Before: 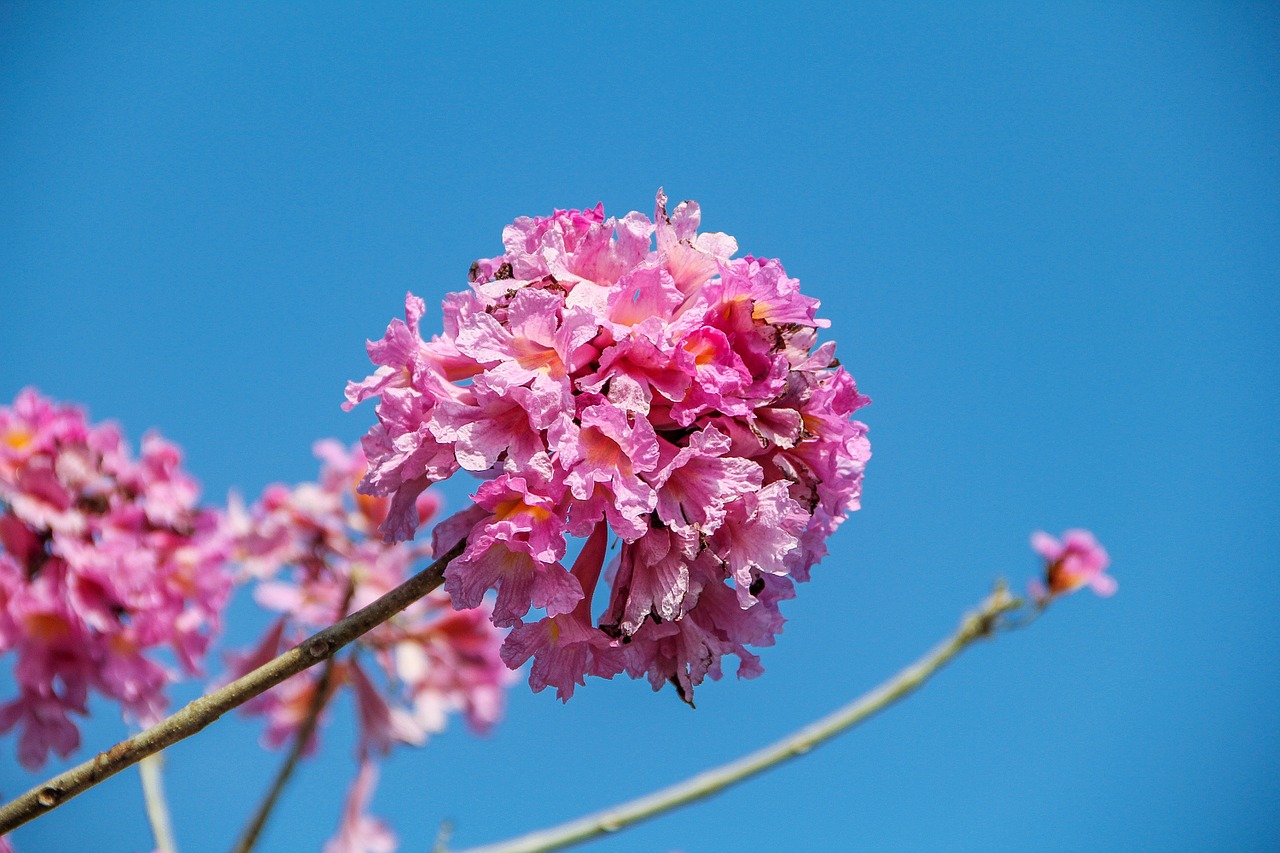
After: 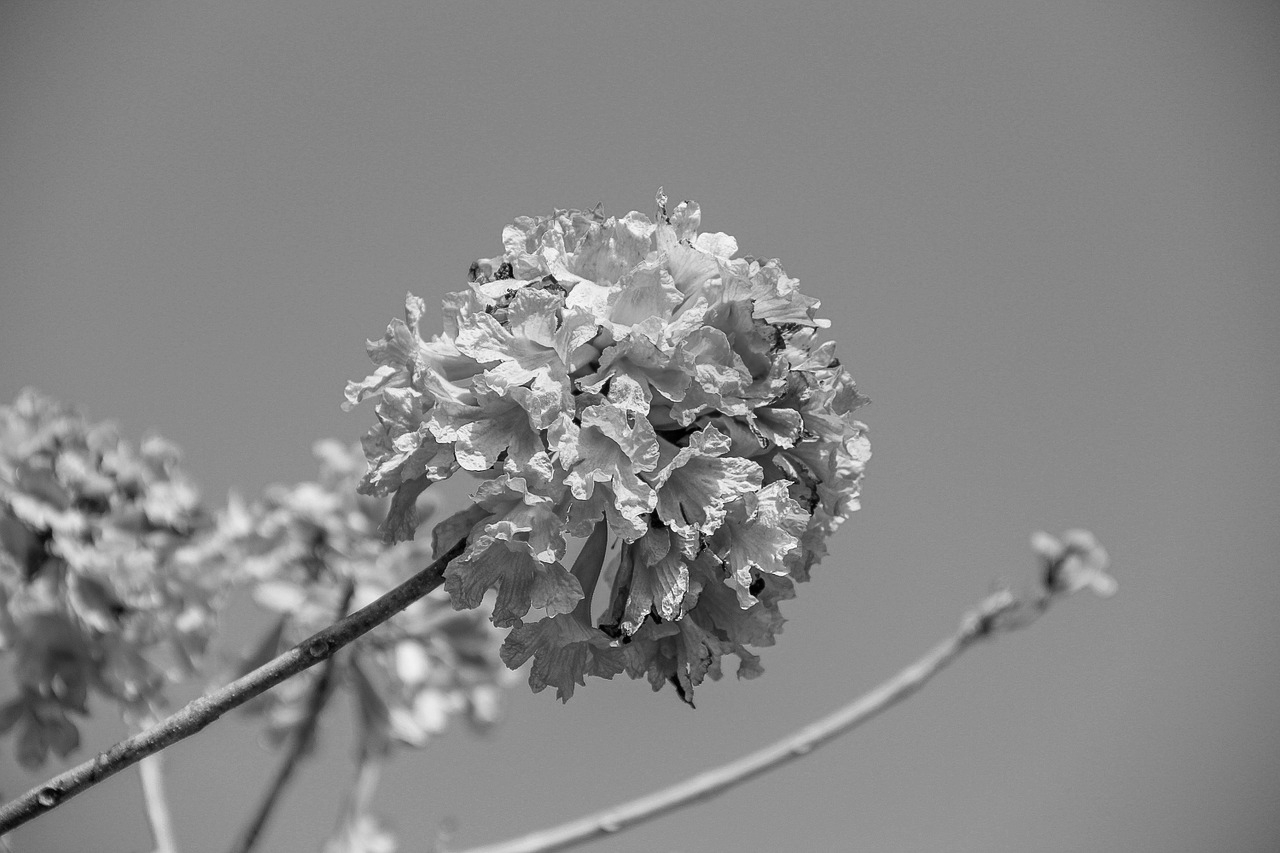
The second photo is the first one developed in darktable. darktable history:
monochrome: on, module defaults
white balance: red 1.066, blue 1.119
